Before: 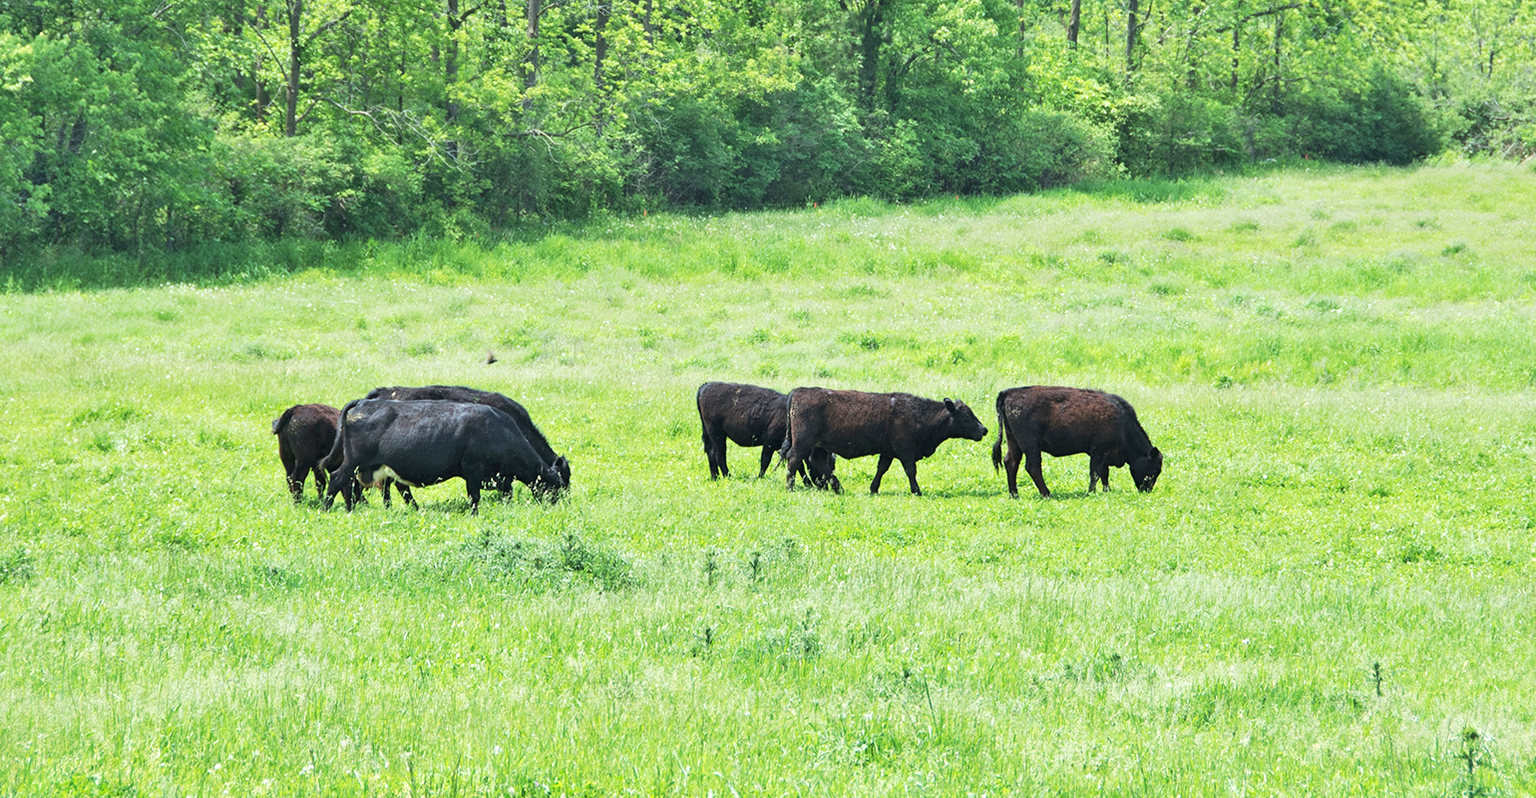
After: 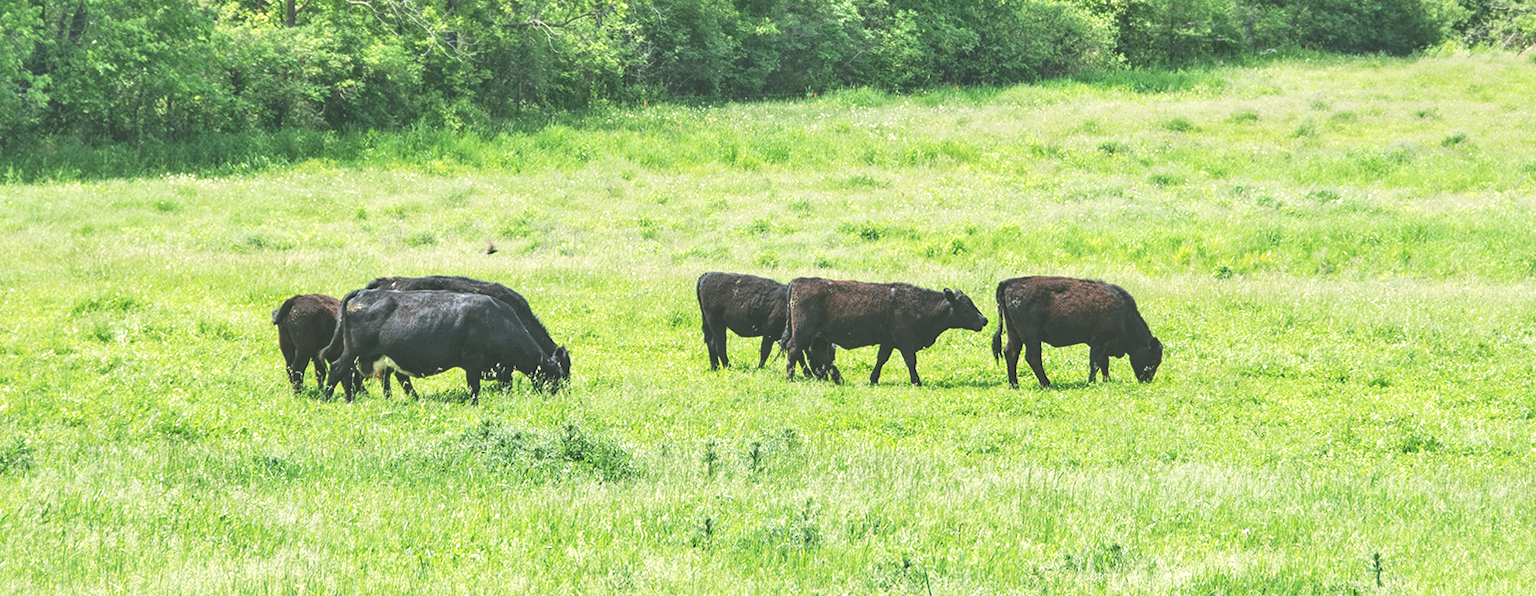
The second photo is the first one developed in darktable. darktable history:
color correction: highlights a* 4.36, highlights b* 4.96, shadows a* -6.78, shadows b* 4.61
local contrast: detail 130%
crop: top 13.874%, bottom 11.356%
exposure: black level correction -0.041, exposure 0.059 EV, compensate highlight preservation false
